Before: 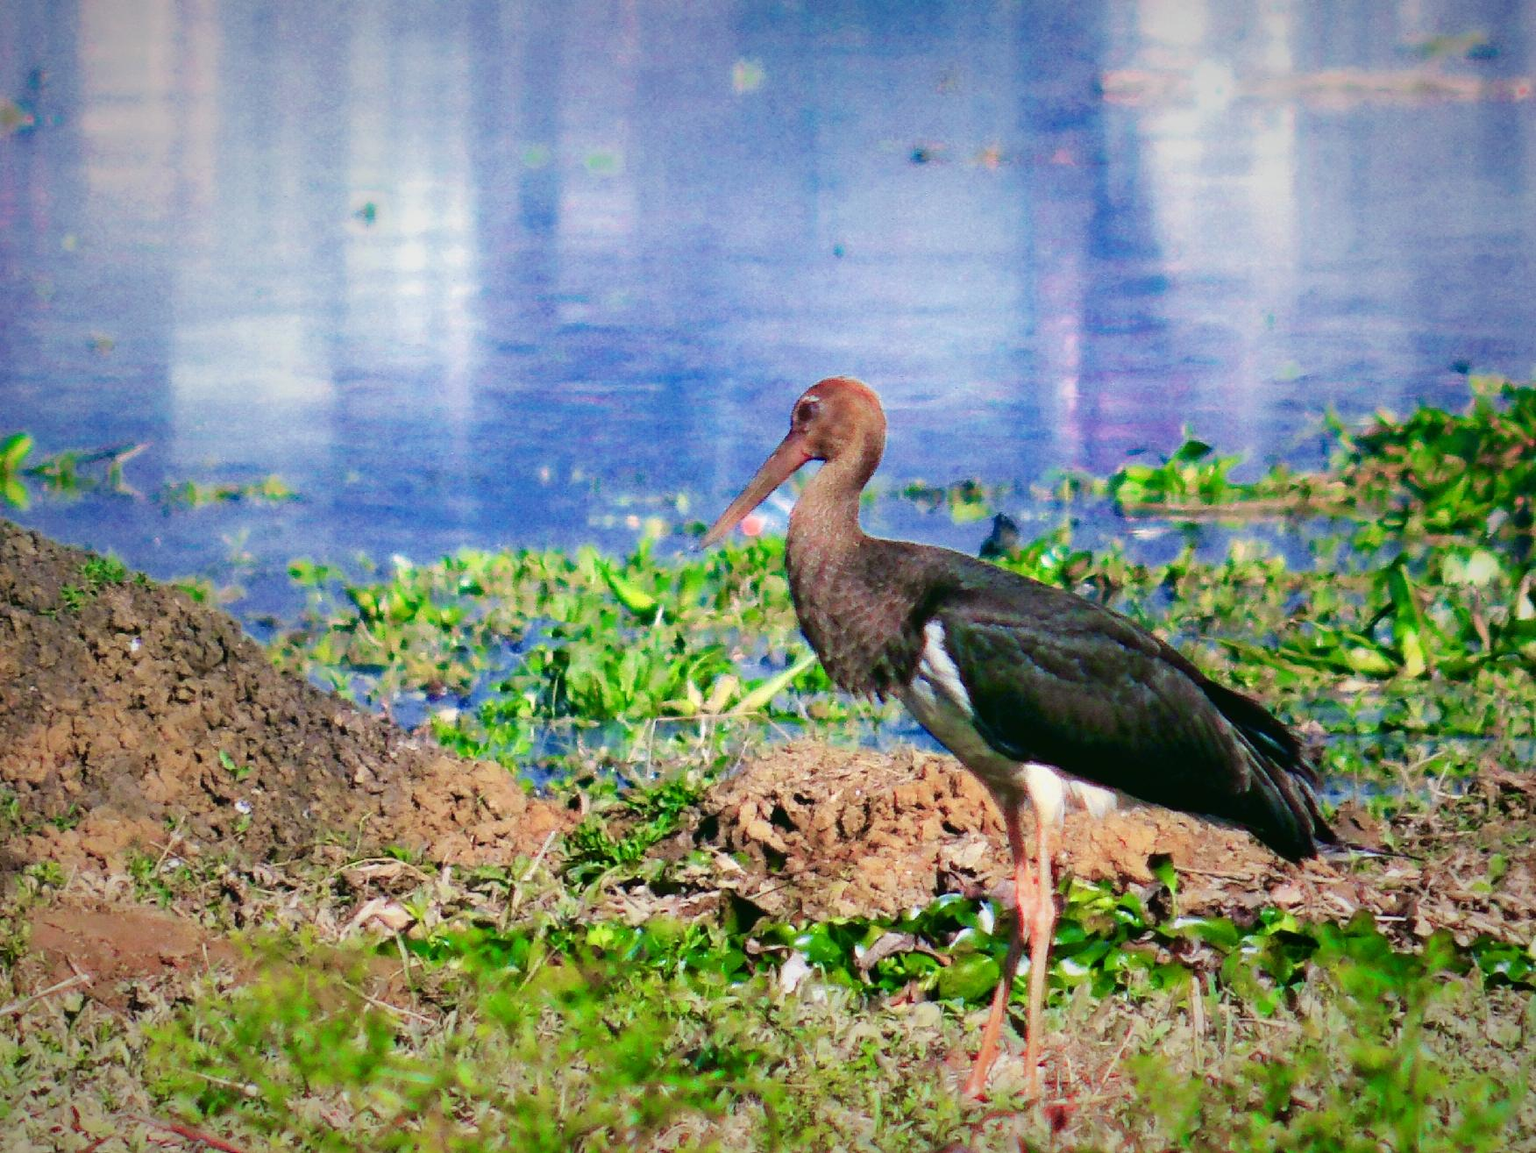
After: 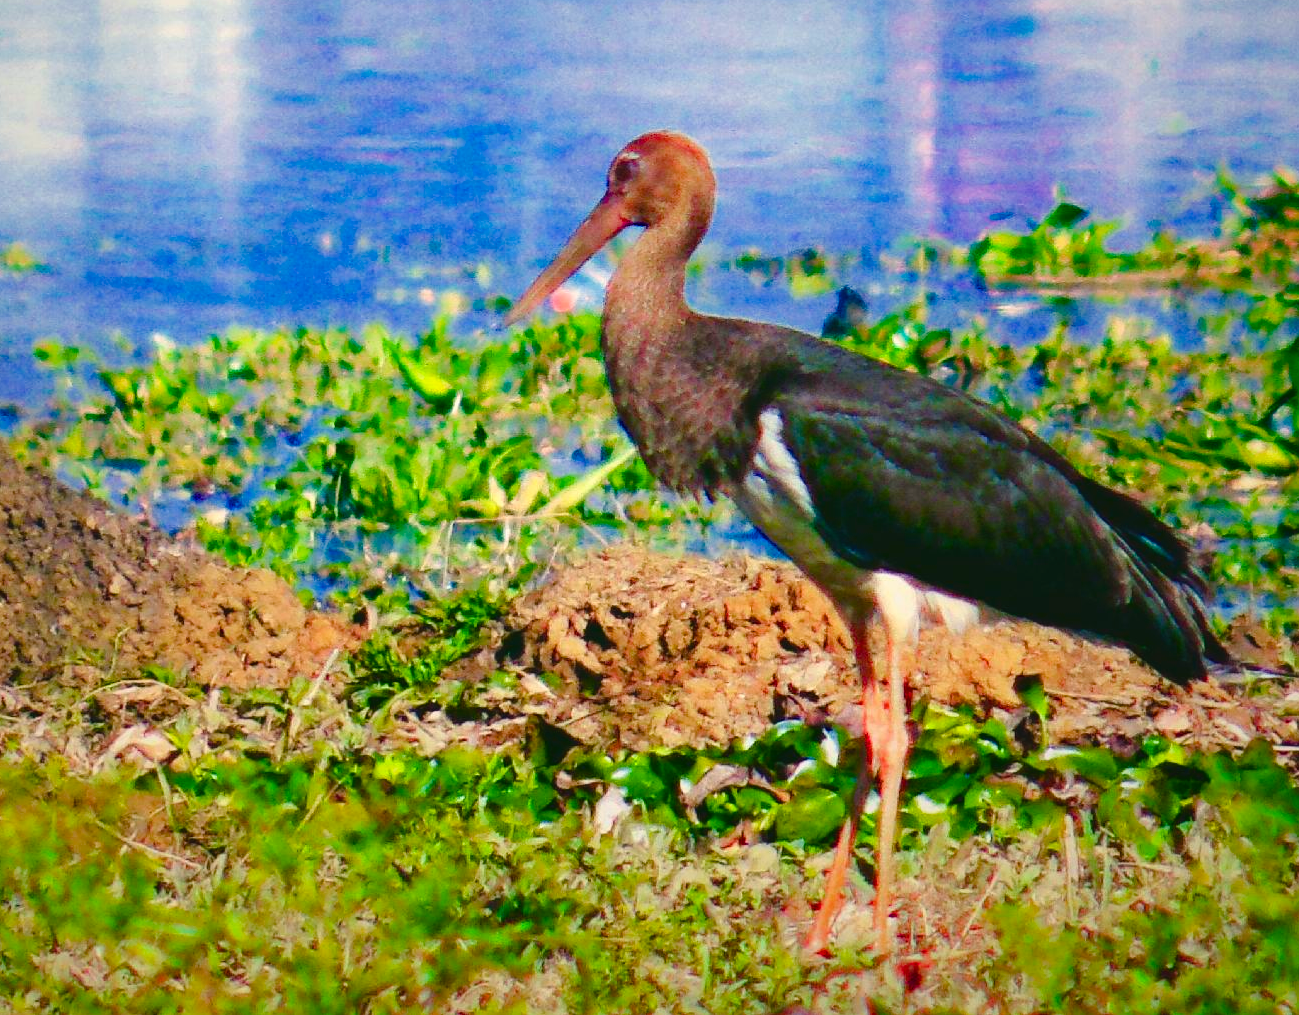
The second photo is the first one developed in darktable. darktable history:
color balance rgb: highlights gain › chroma 3.069%, highlights gain › hue 75.85°, global offset › luminance 0.499%, perceptual saturation grading › global saturation 34.997%, perceptual saturation grading › highlights -25.238%, perceptual saturation grading › shadows 49.783%, global vibrance 18.875%
crop: left 16.881%, top 22.789%, right 8.939%
